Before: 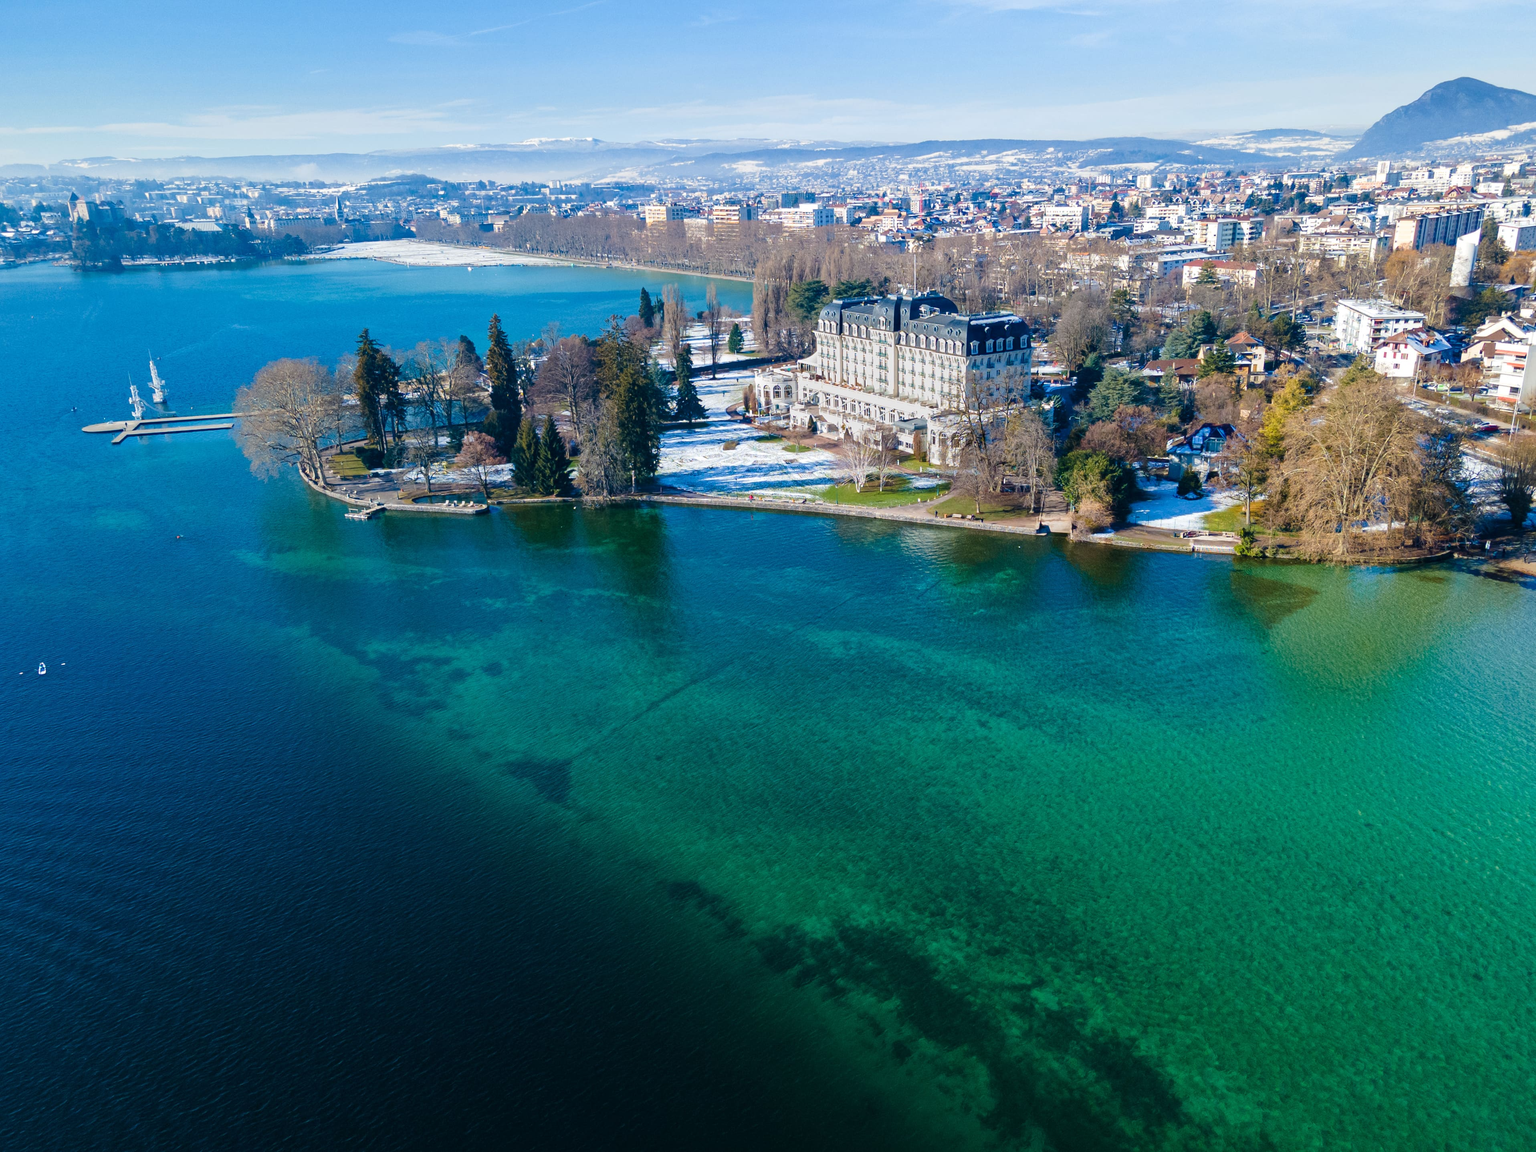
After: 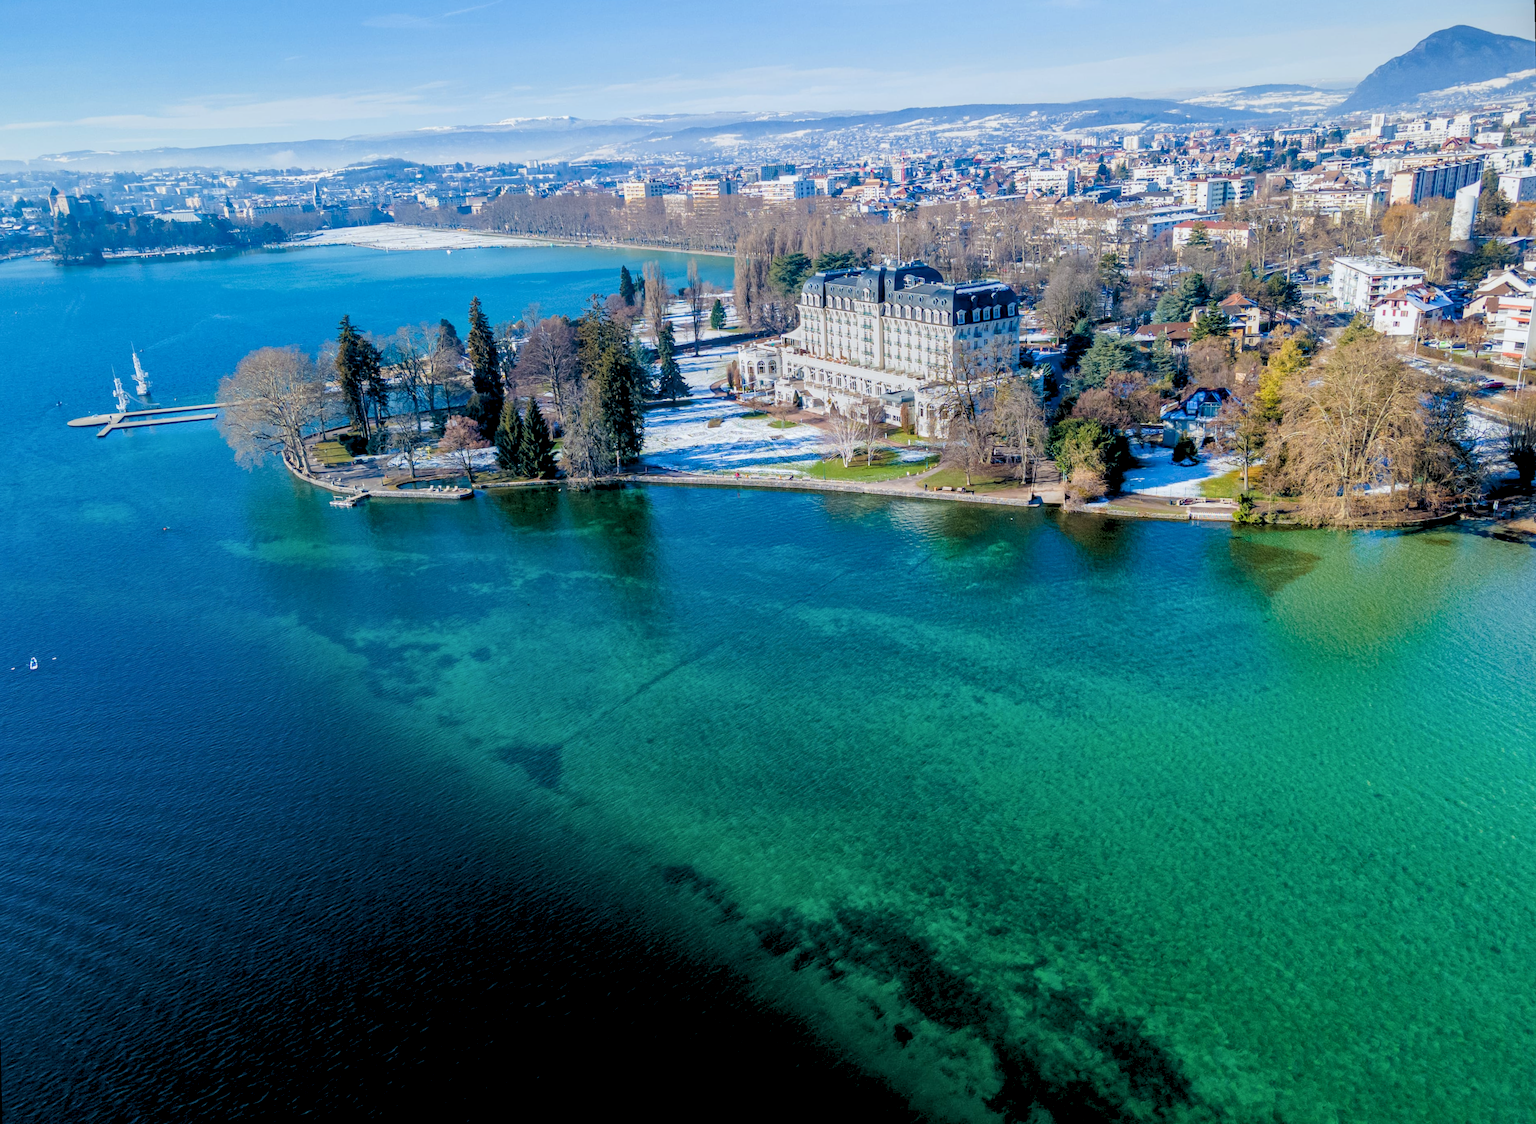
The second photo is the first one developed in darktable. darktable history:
white balance: red 0.982, blue 1.018
local contrast: on, module defaults
rgb levels: preserve colors sum RGB, levels [[0.038, 0.433, 0.934], [0, 0.5, 1], [0, 0.5, 1]]
rotate and perspective: rotation -1.32°, lens shift (horizontal) -0.031, crop left 0.015, crop right 0.985, crop top 0.047, crop bottom 0.982
